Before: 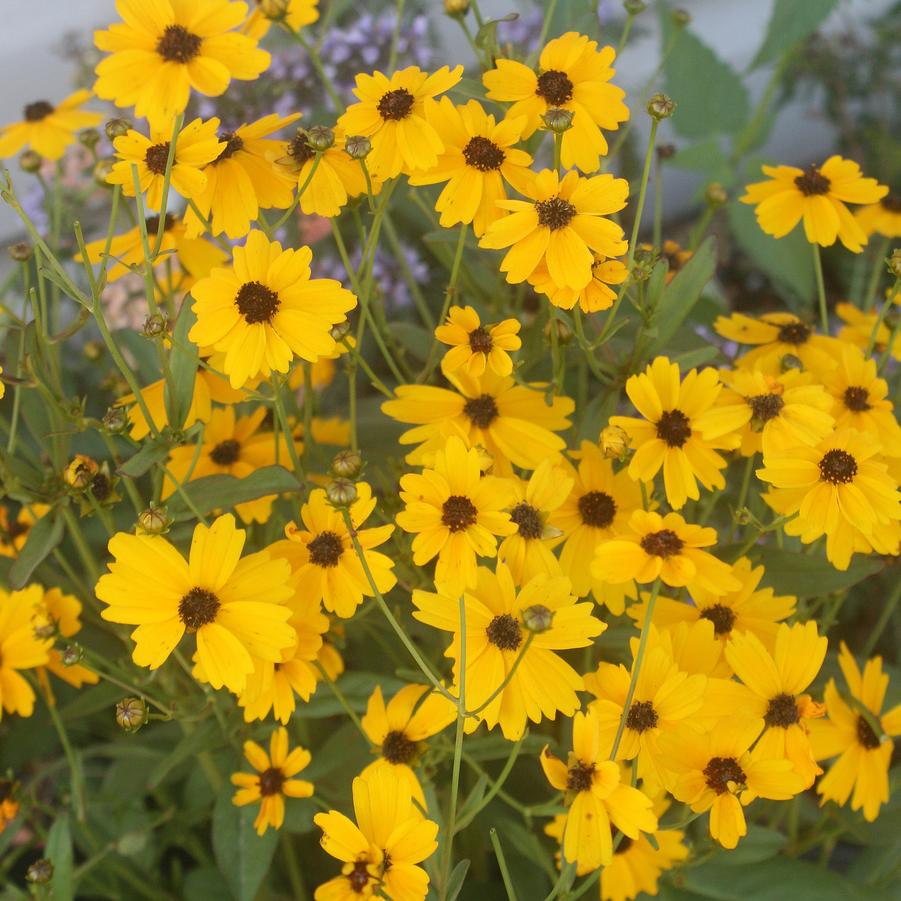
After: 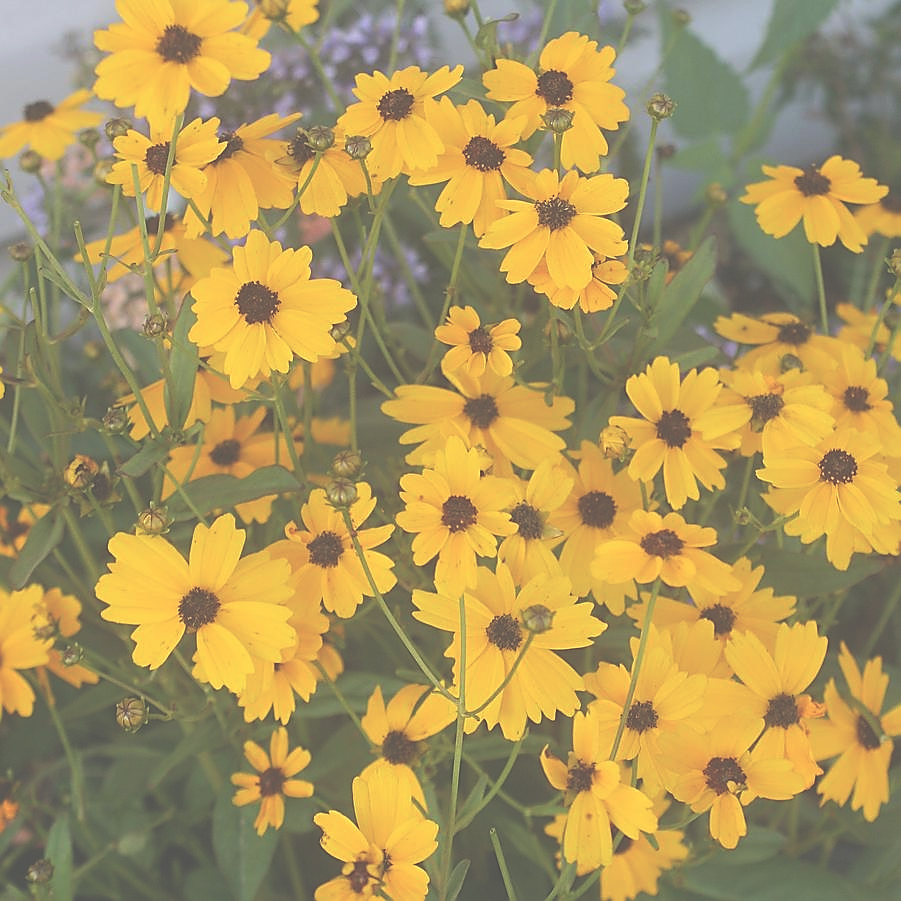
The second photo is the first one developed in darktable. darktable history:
sharpen: radius 1.4, amount 1.25, threshold 0.7
exposure: black level correction -0.087, compensate highlight preservation false
